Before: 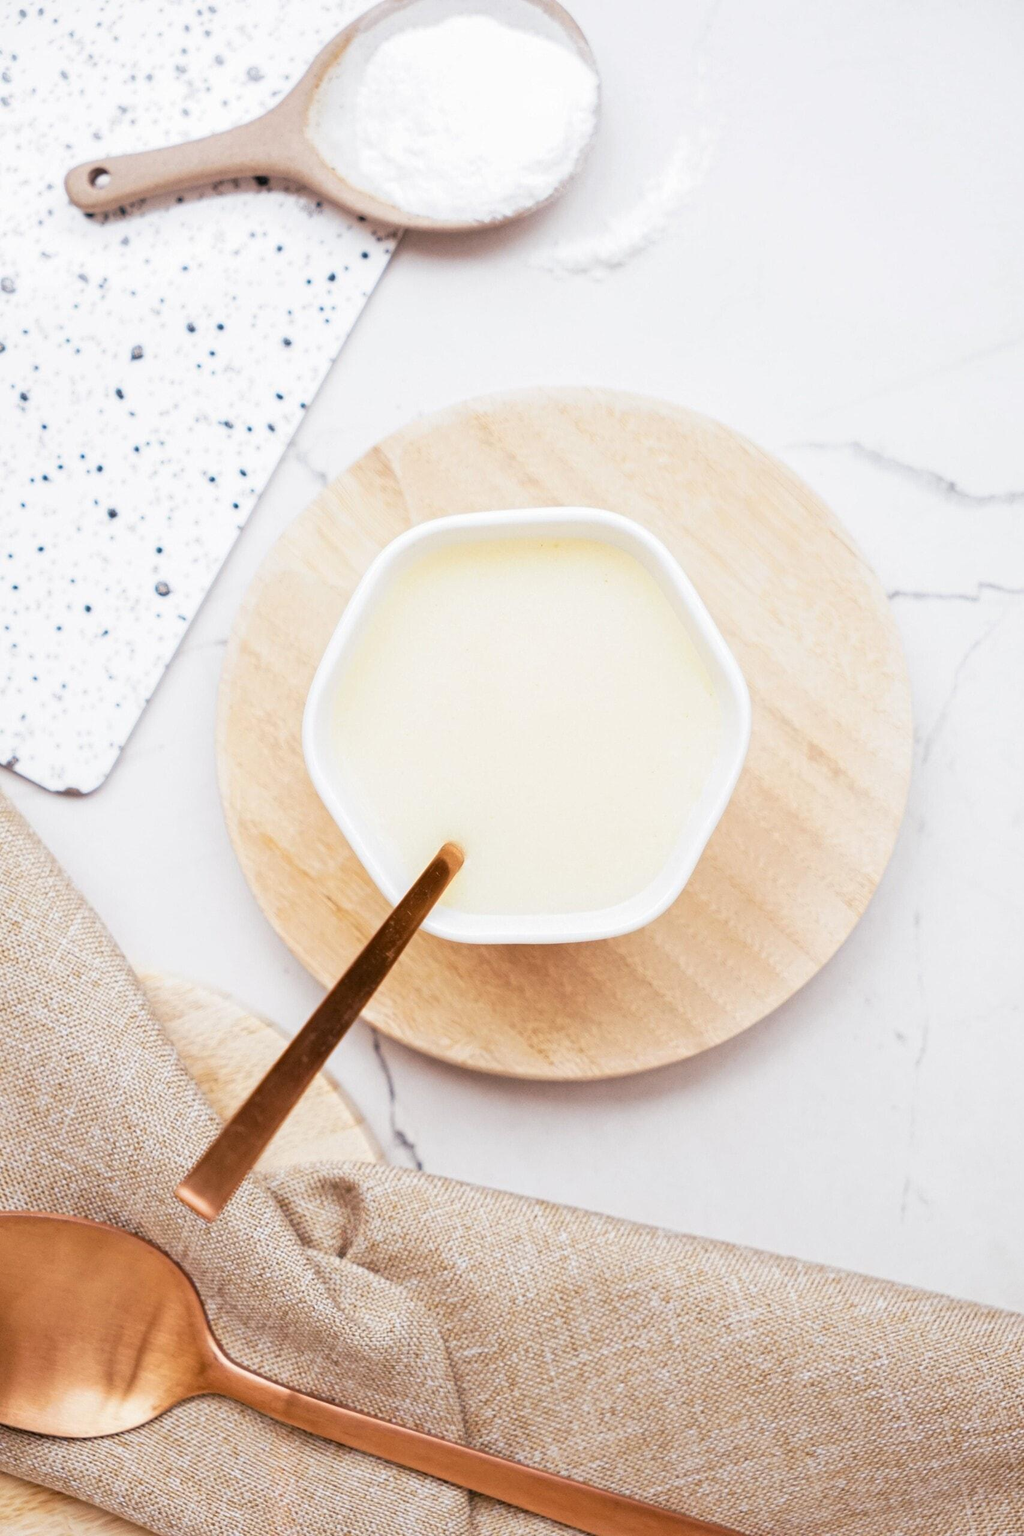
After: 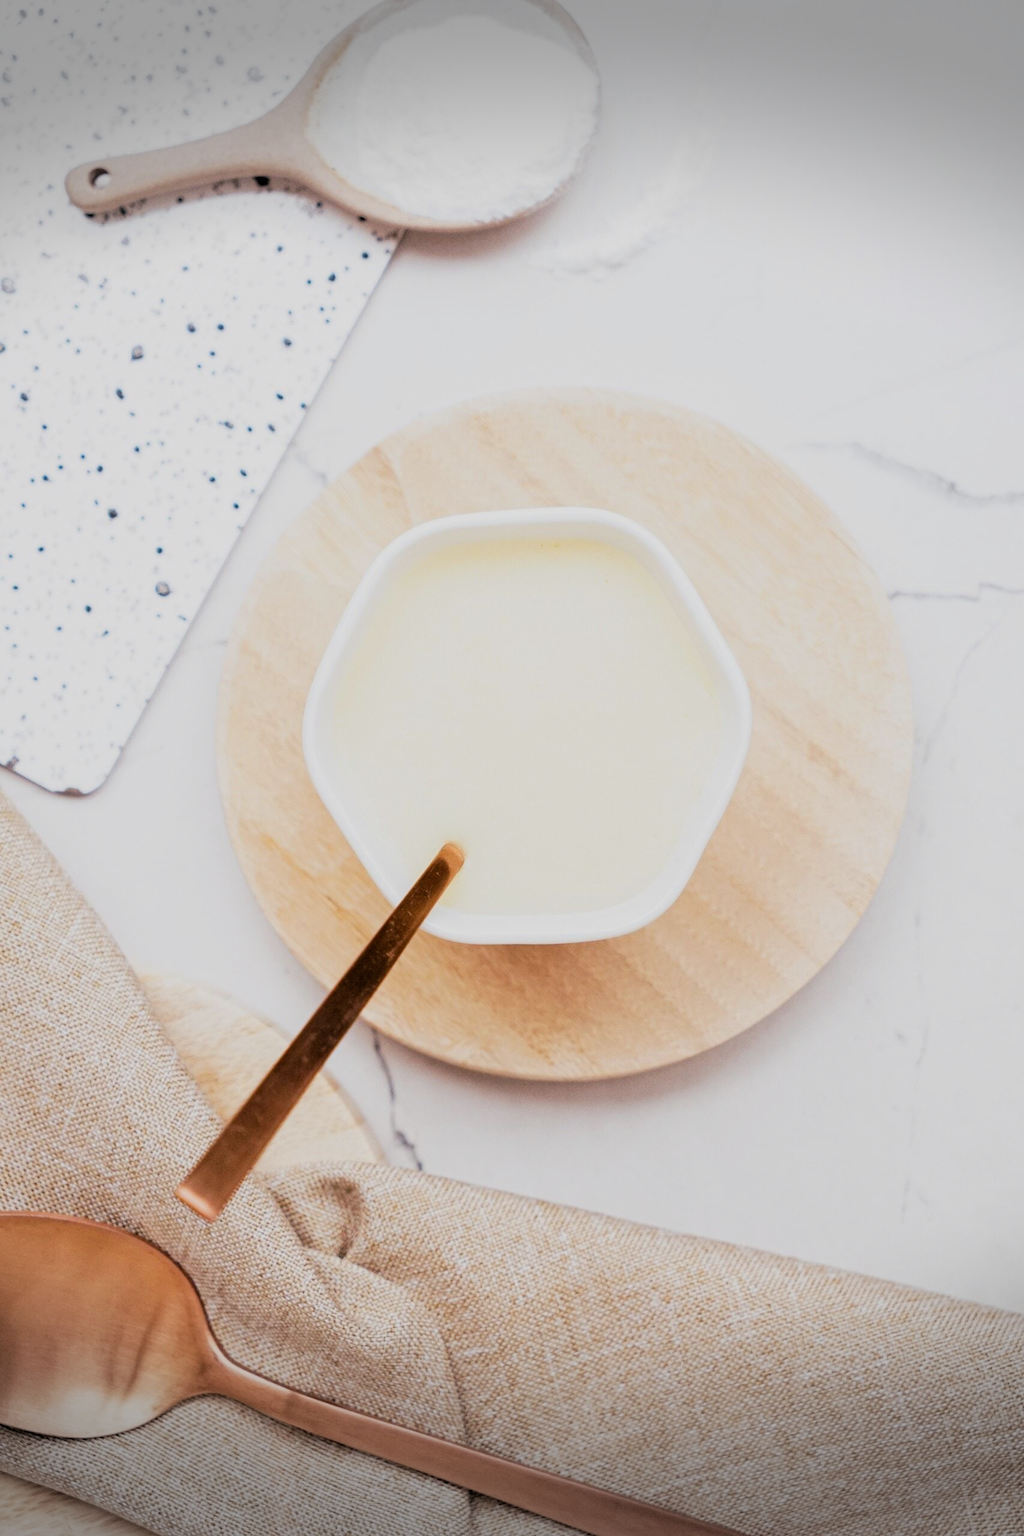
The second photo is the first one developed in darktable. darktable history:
vignetting: fall-off start 99.24%, width/height ratio 1.319, dithering 8-bit output
filmic rgb: black relative exposure -5.08 EV, white relative exposure 3.99 EV, hardness 2.9, contrast 1.095
